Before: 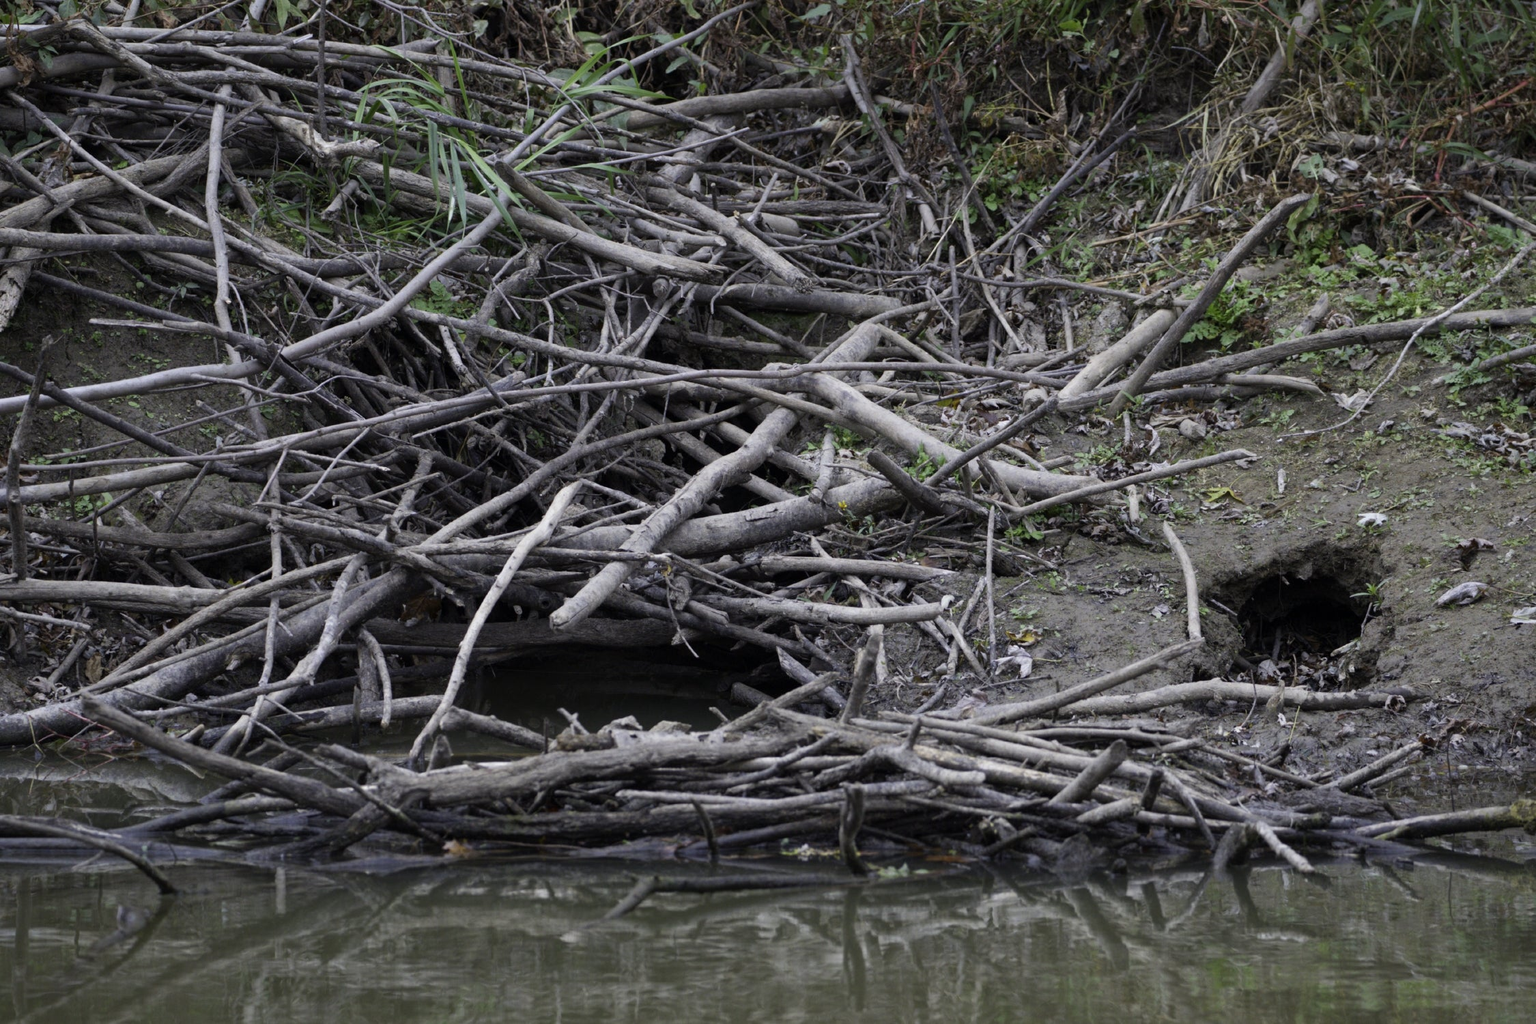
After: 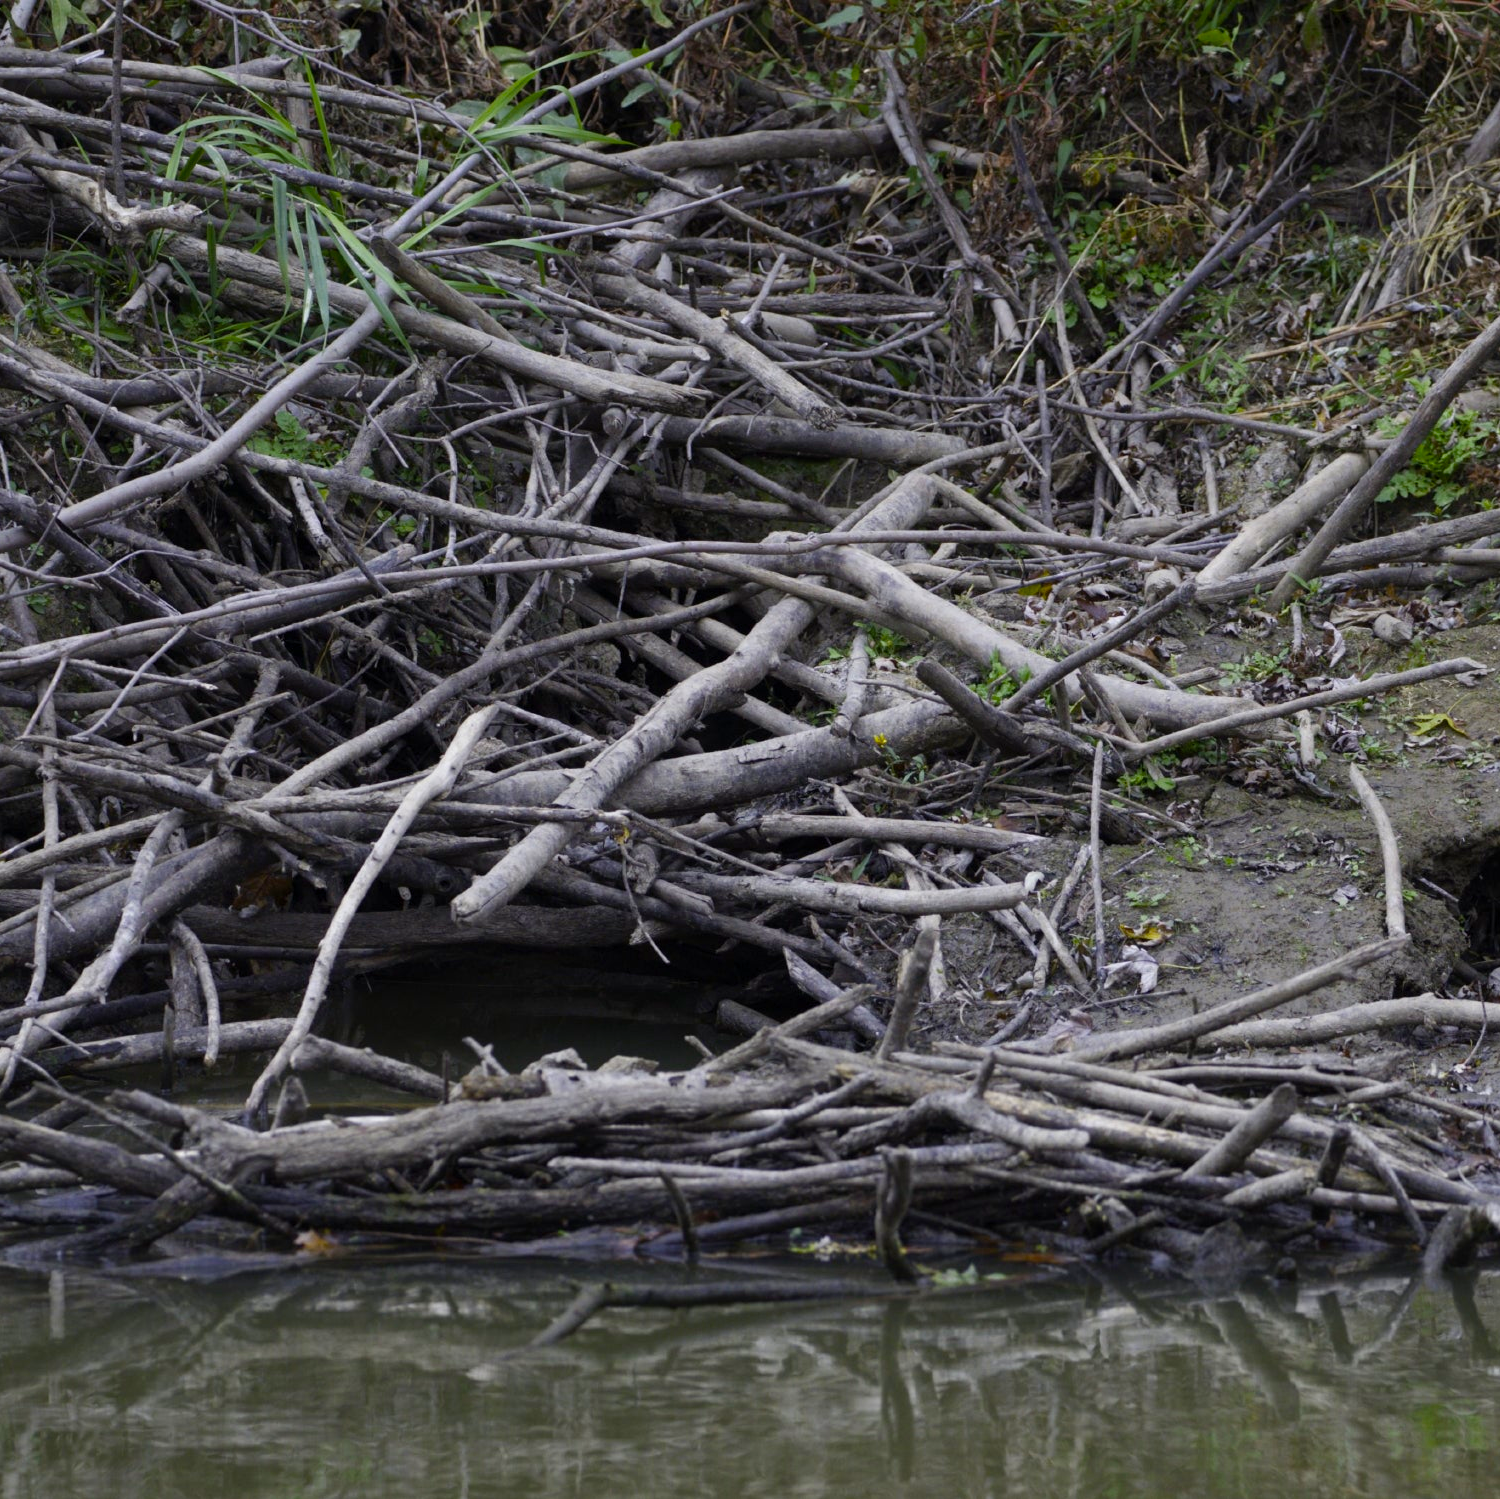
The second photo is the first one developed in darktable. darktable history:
color balance rgb: perceptual saturation grading › global saturation 20%, perceptual saturation grading › highlights 2.68%, perceptual saturation grading › shadows 50%
crop and rotate: left 15.754%, right 17.579%
